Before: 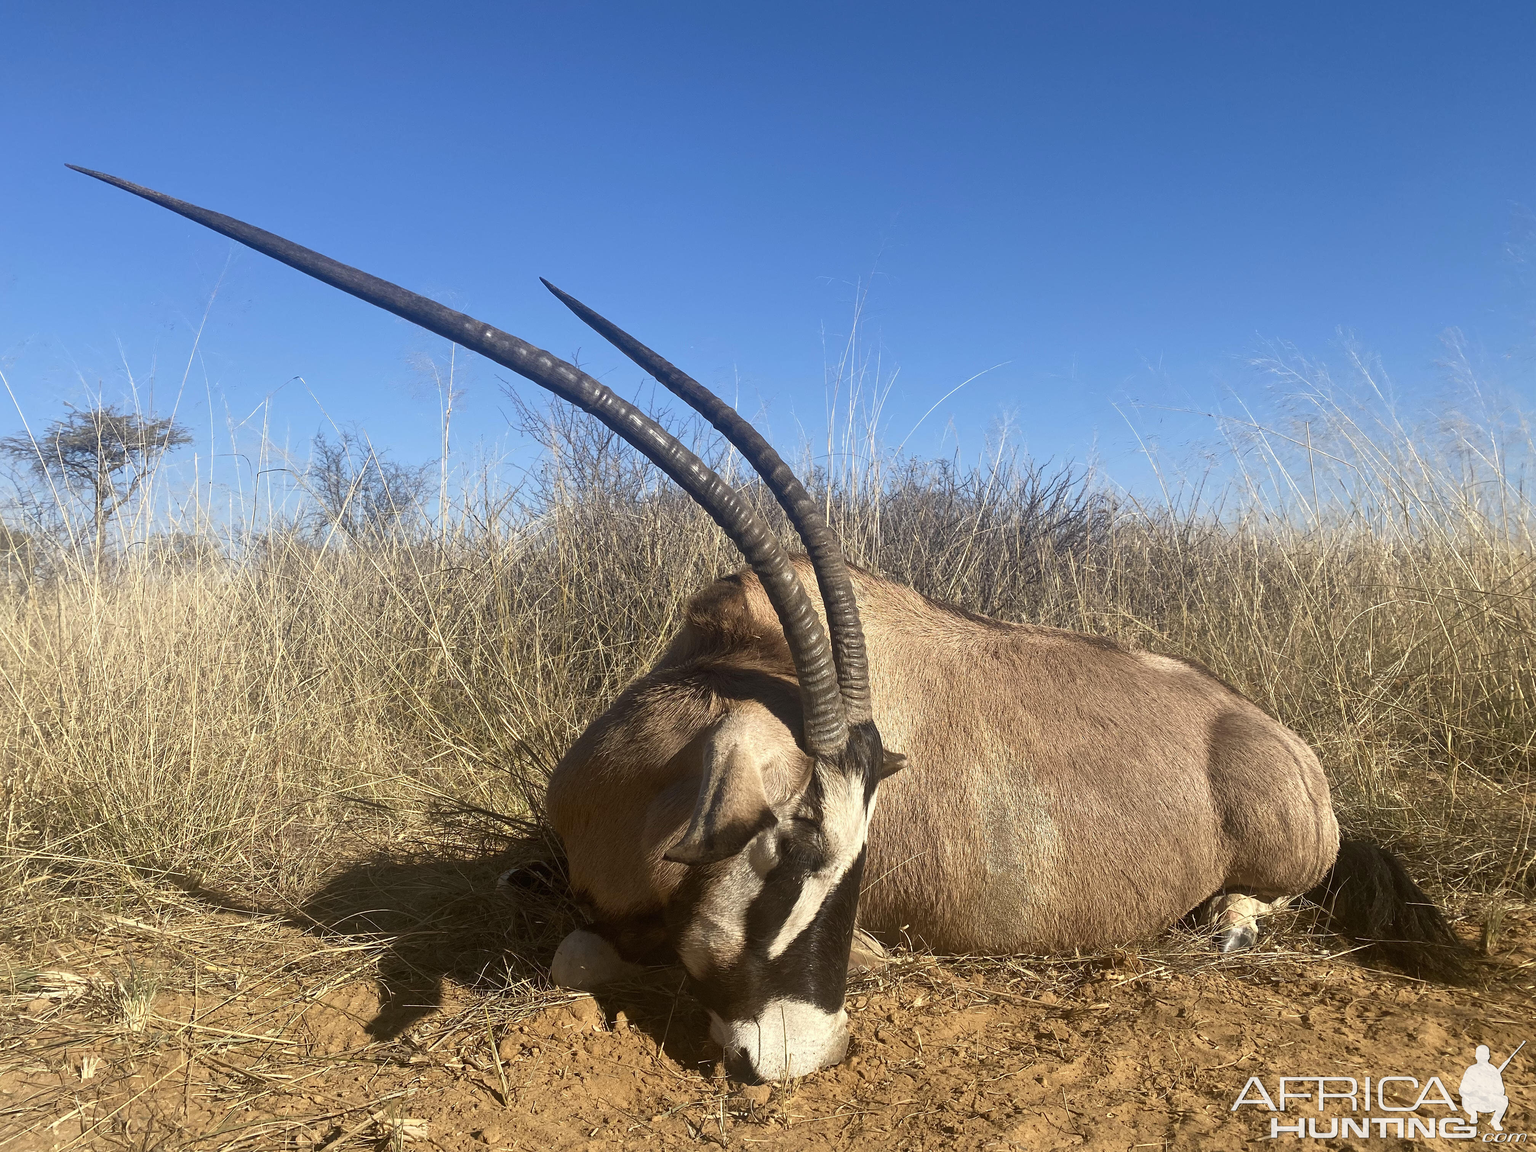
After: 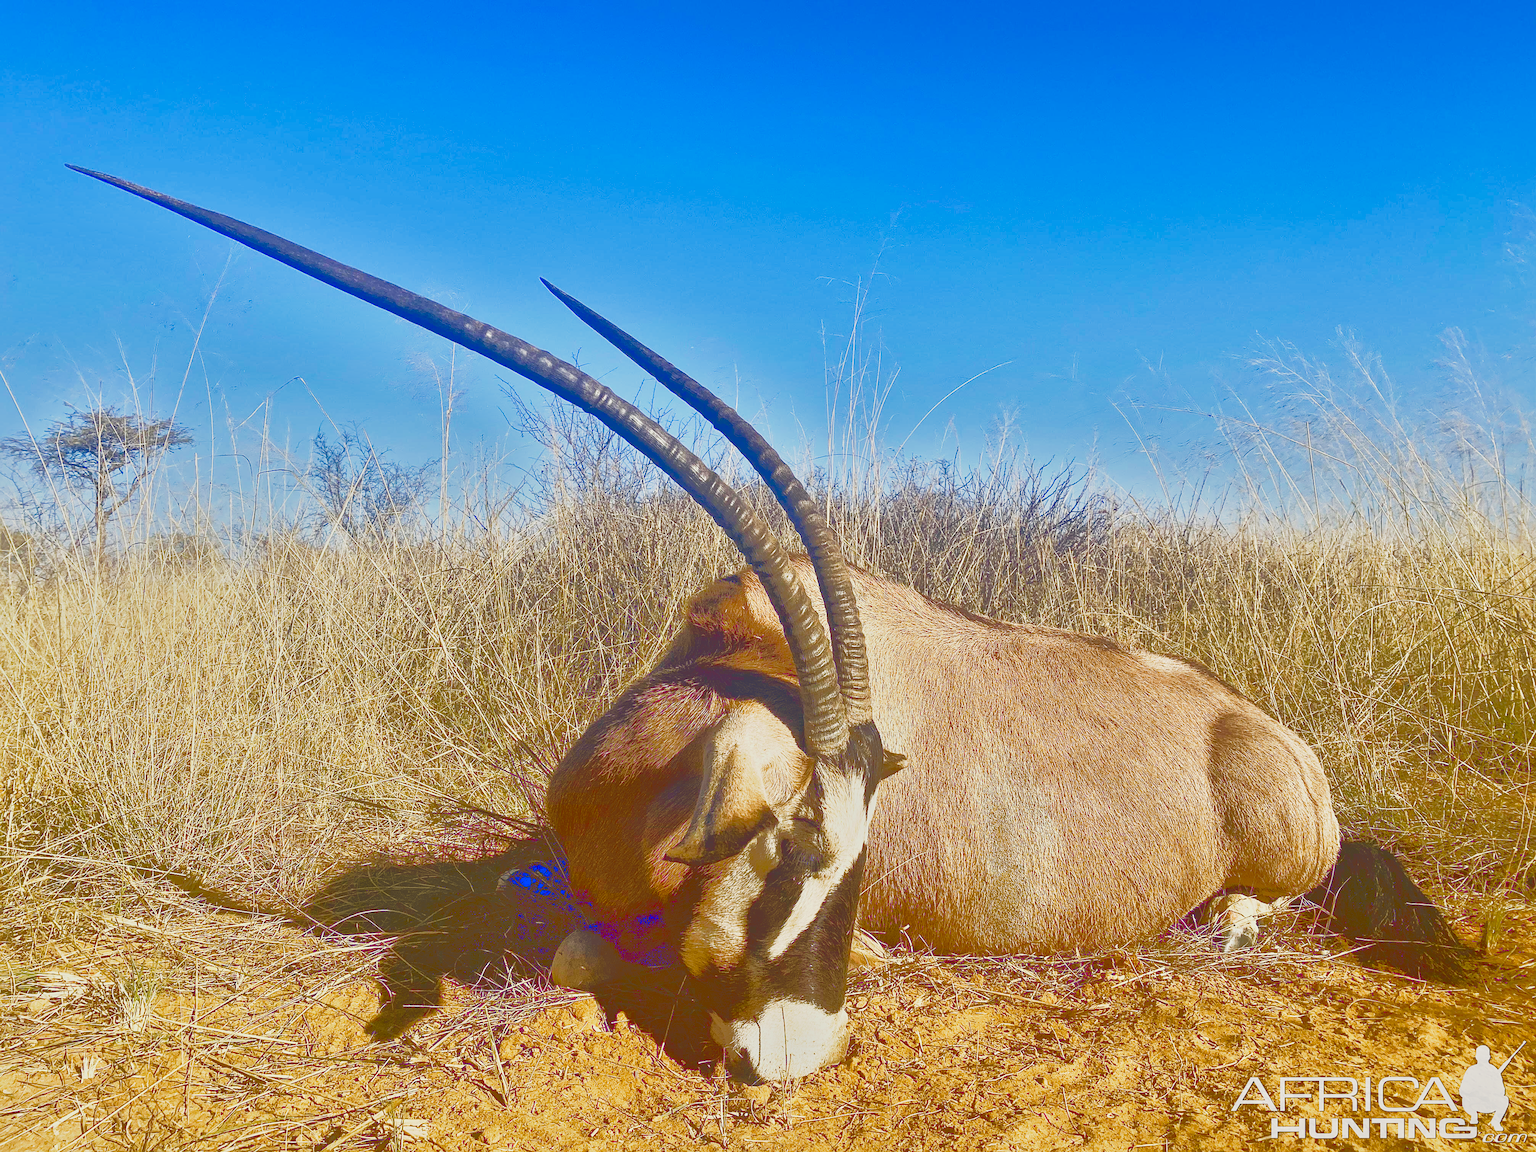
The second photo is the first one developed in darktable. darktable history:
color balance rgb: power › hue 74.24°, highlights gain › luminance 6.47%, highlights gain › chroma 1.224%, highlights gain › hue 87.39°, global offset › chroma 0.066%, global offset › hue 253.21°, perceptual saturation grading › global saturation 0.186%, perceptual saturation grading › highlights -17.604%, perceptual saturation grading › mid-tones 33.462%, perceptual saturation grading › shadows 50.338%, perceptual brilliance grading › highlights 4.621%, perceptual brilliance grading › shadows -9.254%
sharpen: amount 0.493
base curve: curves: ch0 [(0, 0) (0.088, 0.125) (0.176, 0.251) (0.354, 0.501) (0.613, 0.749) (1, 0.877)], preserve colors none
tone equalizer: -7 EV -0.618 EV, -6 EV 1.03 EV, -5 EV -0.468 EV, -4 EV 0.442 EV, -3 EV 0.407 EV, -2 EV 0.169 EV, -1 EV -0.133 EV, +0 EV -0.412 EV
exposure: exposure 0.128 EV, compensate exposure bias true, compensate highlight preservation false
tone curve: curves: ch0 [(0, 0.211) (0.15, 0.25) (1, 0.953)], color space Lab, linked channels, preserve colors none
shadows and highlights: on, module defaults
velvia: strength 32.15%, mid-tones bias 0.2
